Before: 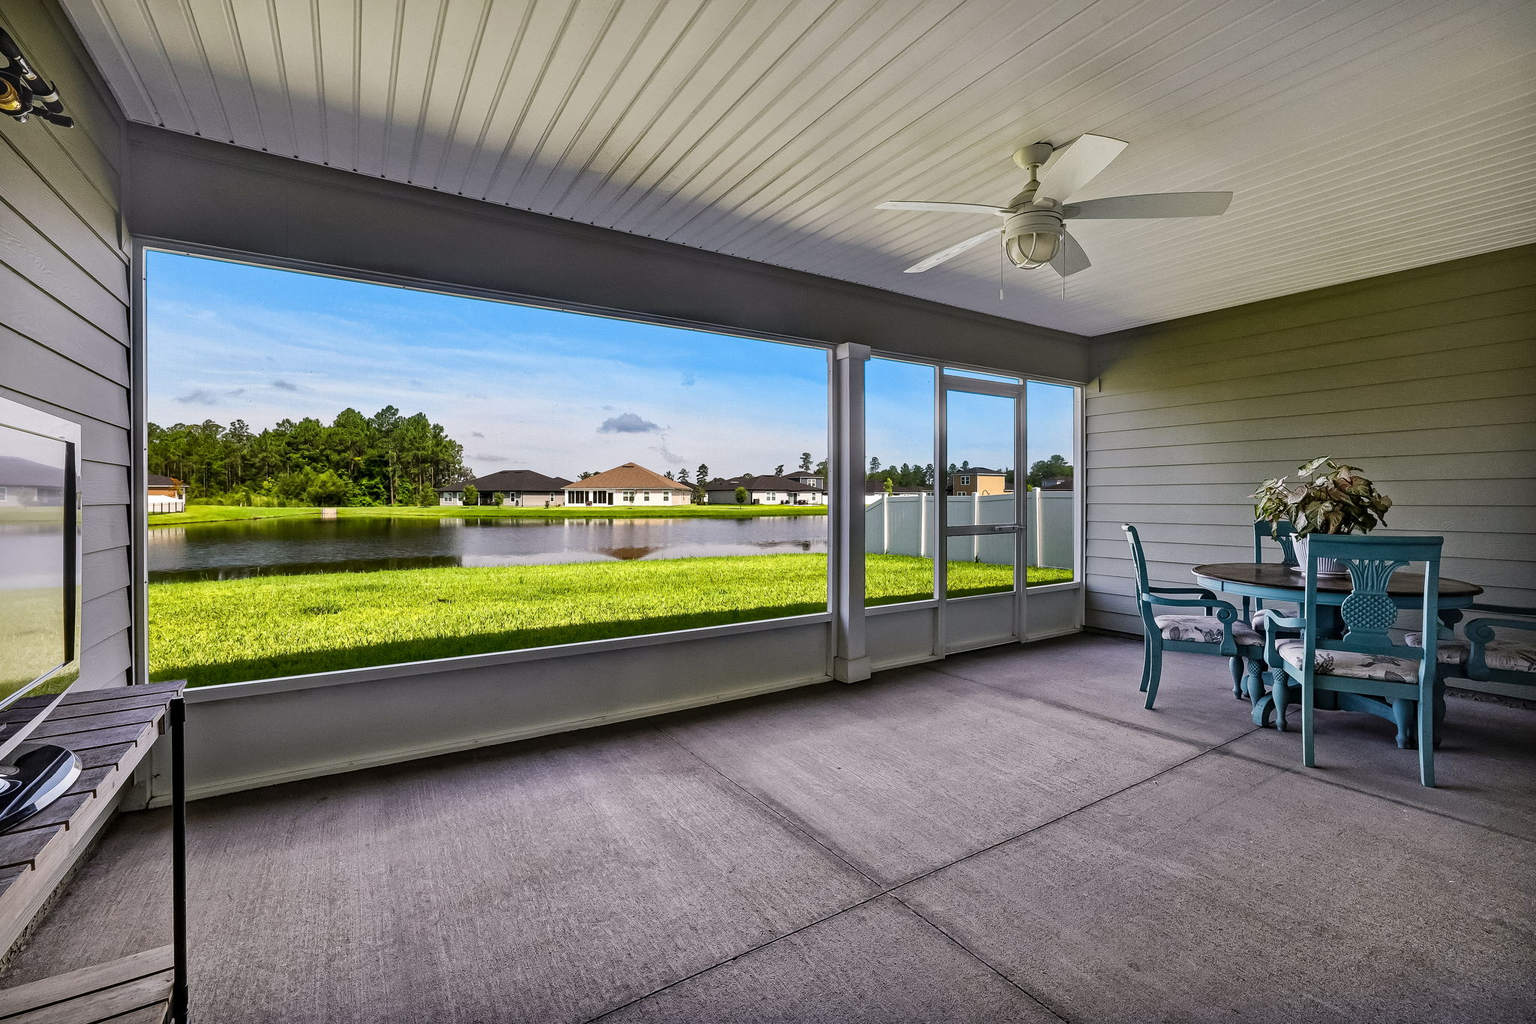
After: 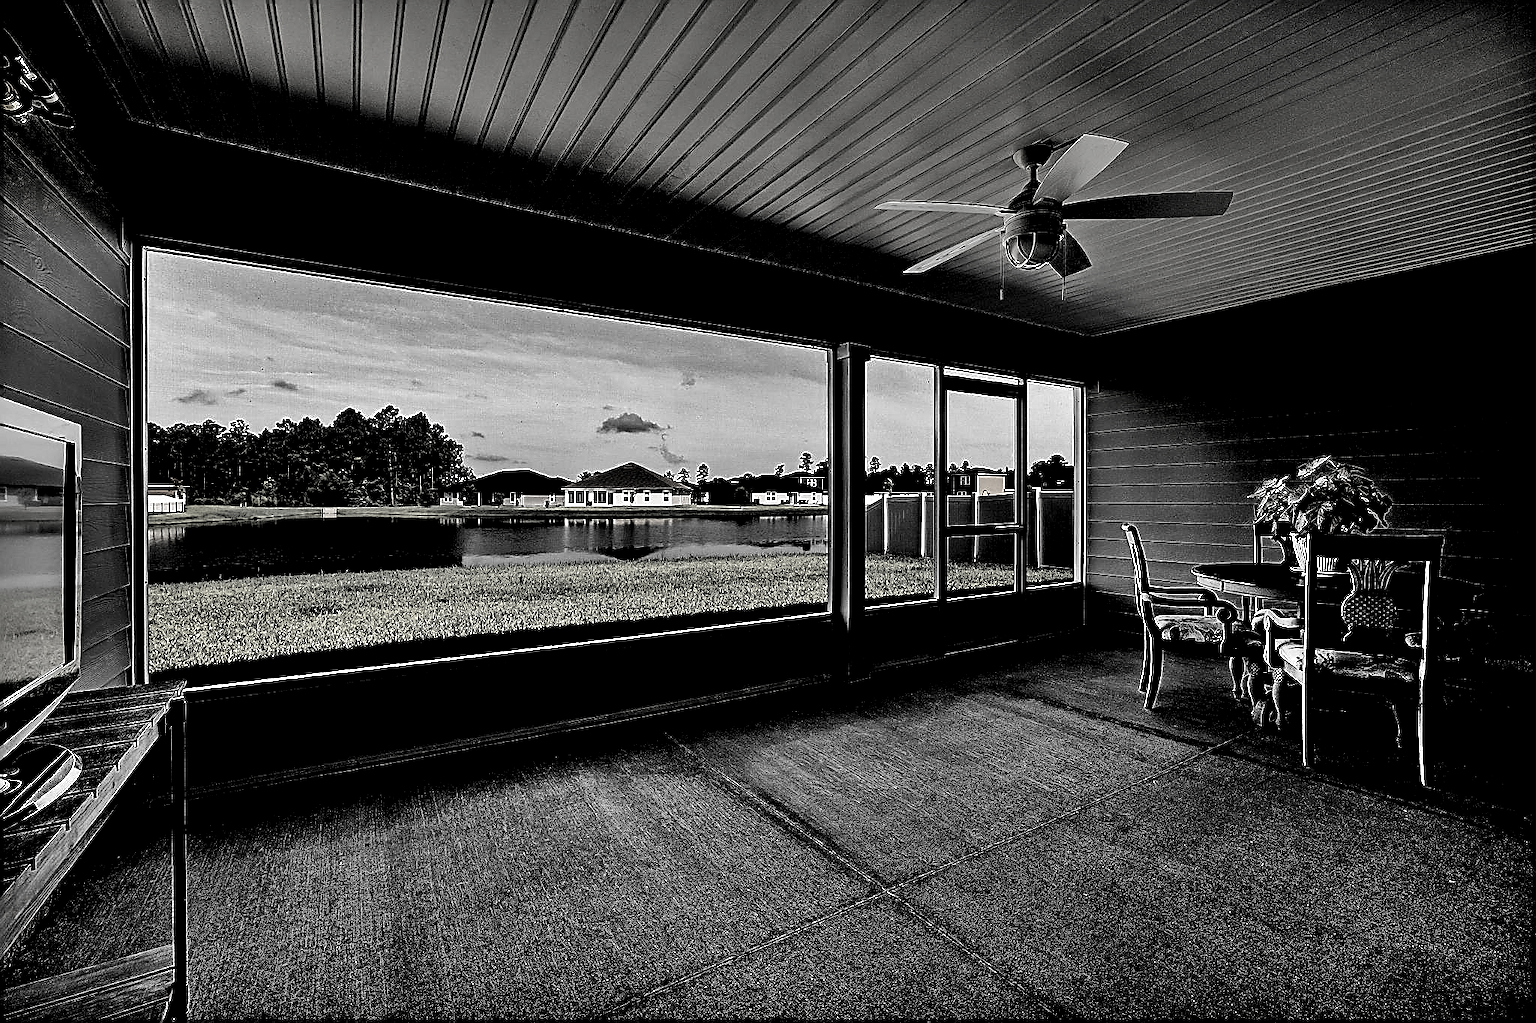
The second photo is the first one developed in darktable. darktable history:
sharpen: radius 1.699, amount 1.297
shadows and highlights: low approximation 0.01, soften with gaussian
color zones: curves: ch0 [(0, 0.613) (0.01, 0.613) (0.245, 0.448) (0.498, 0.529) (0.642, 0.665) (0.879, 0.777) (0.99, 0.613)]; ch1 [(0, 0.035) (0.121, 0.189) (0.259, 0.197) (0.415, 0.061) (0.589, 0.022) (0.732, 0.022) (0.857, 0.026) (0.991, 0.053)], mix 40.2%
levels: levels [0.514, 0.759, 1]
